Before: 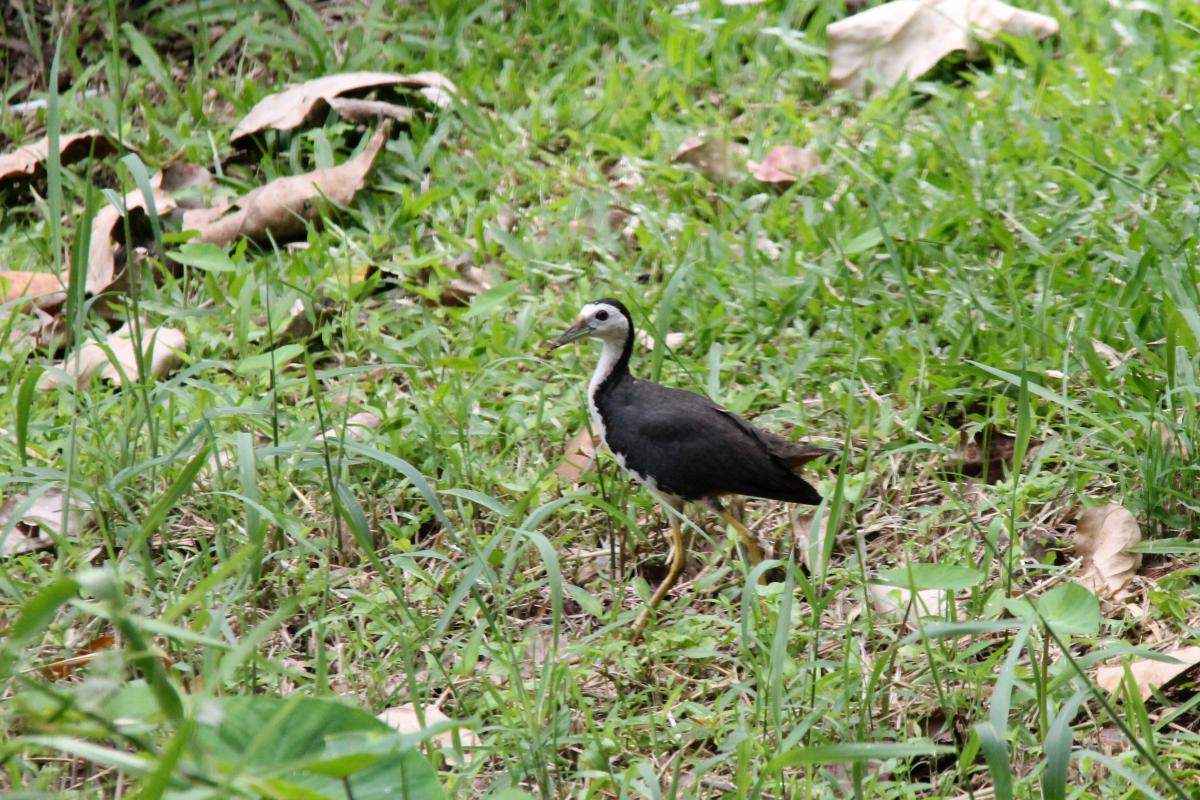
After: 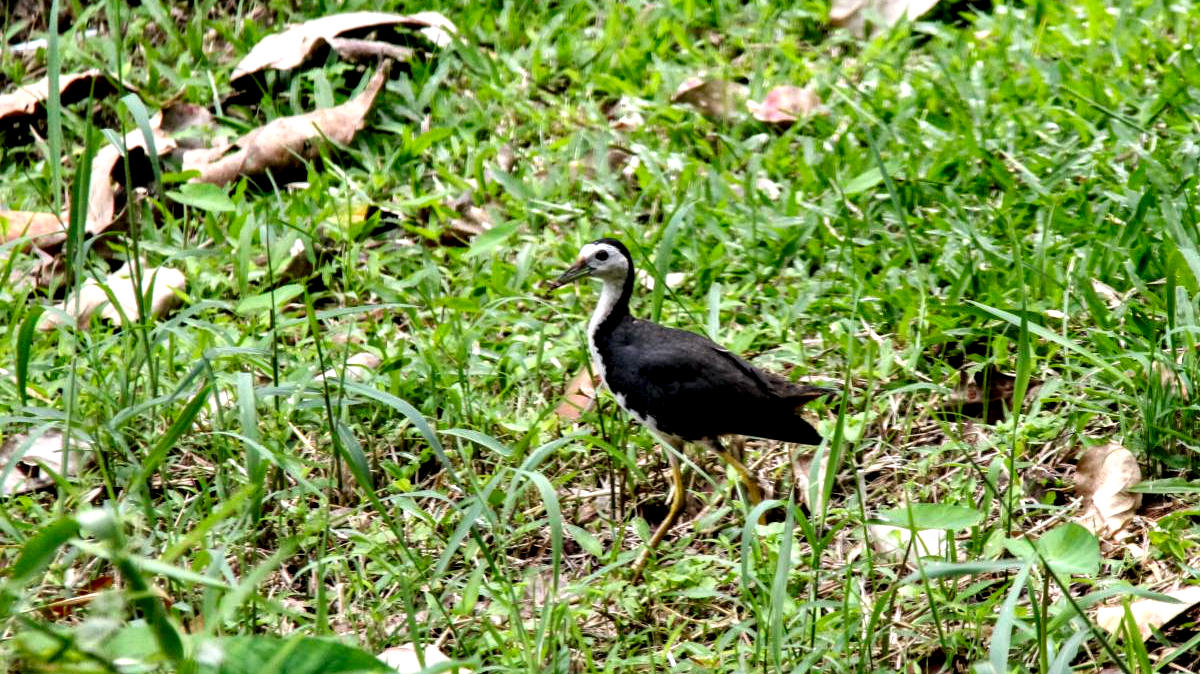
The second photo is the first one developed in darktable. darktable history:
crop: top 7.559%, bottom 8.083%
contrast equalizer: y [[0.609, 0.611, 0.615, 0.613, 0.607, 0.603], [0.504, 0.498, 0.496, 0.499, 0.506, 0.516], [0 ×6], [0 ×6], [0 ×6]]
local contrast: on, module defaults
color correction: highlights b* 0.052, saturation 1.37
